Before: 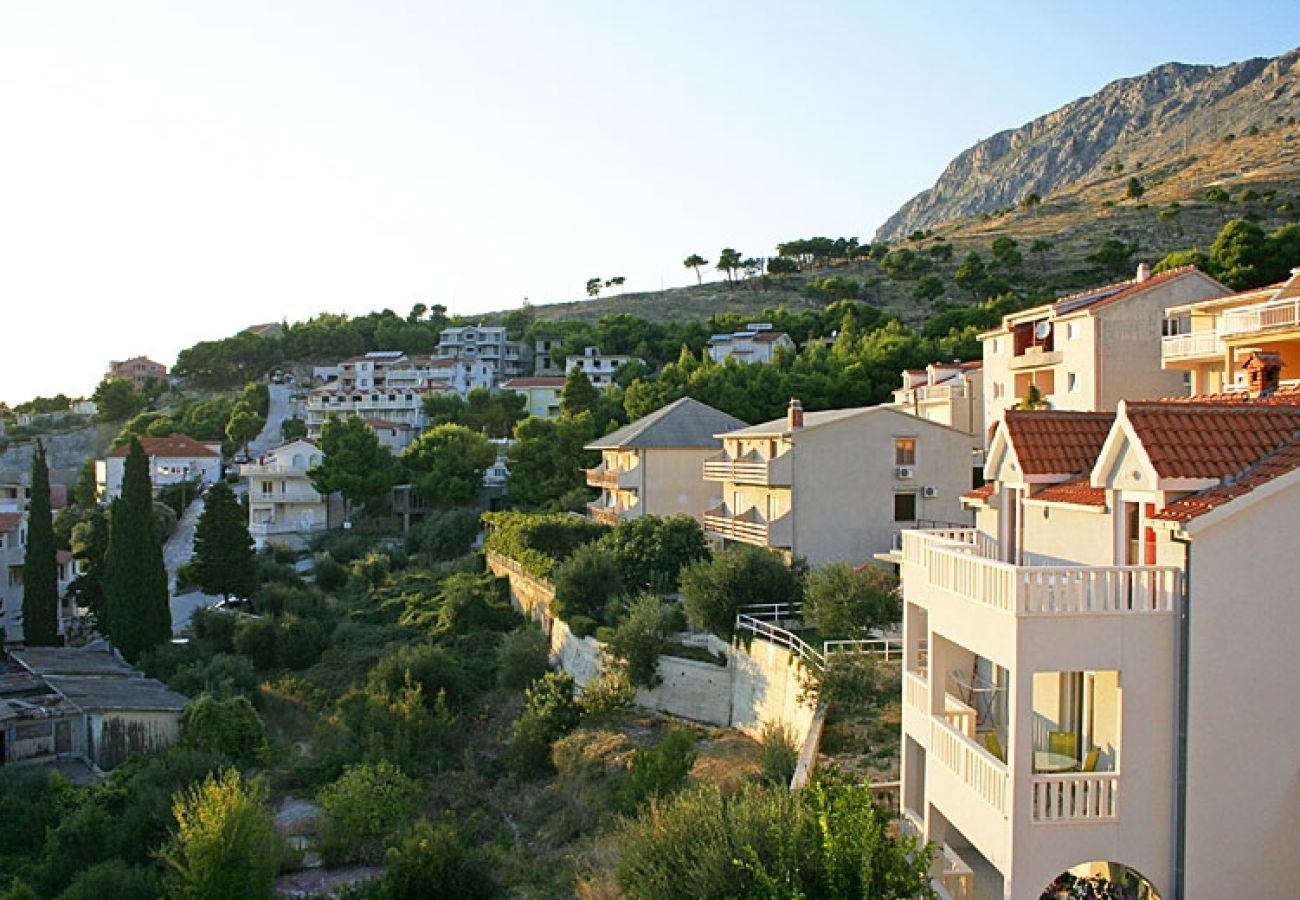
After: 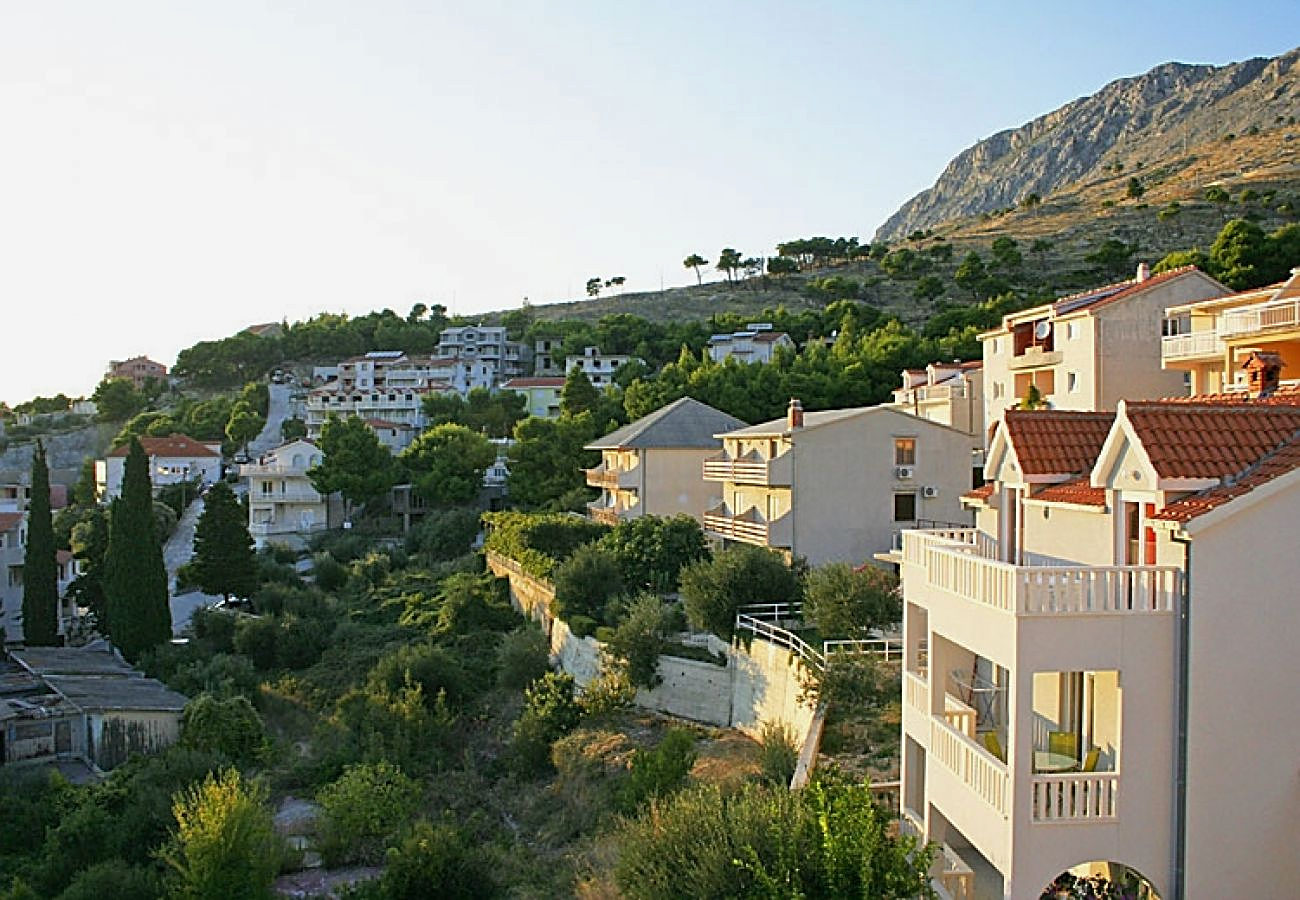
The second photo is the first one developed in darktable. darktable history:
sharpen: on, module defaults
shadows and highlights: shadows 25, white point adjustment -3, highlights -30
